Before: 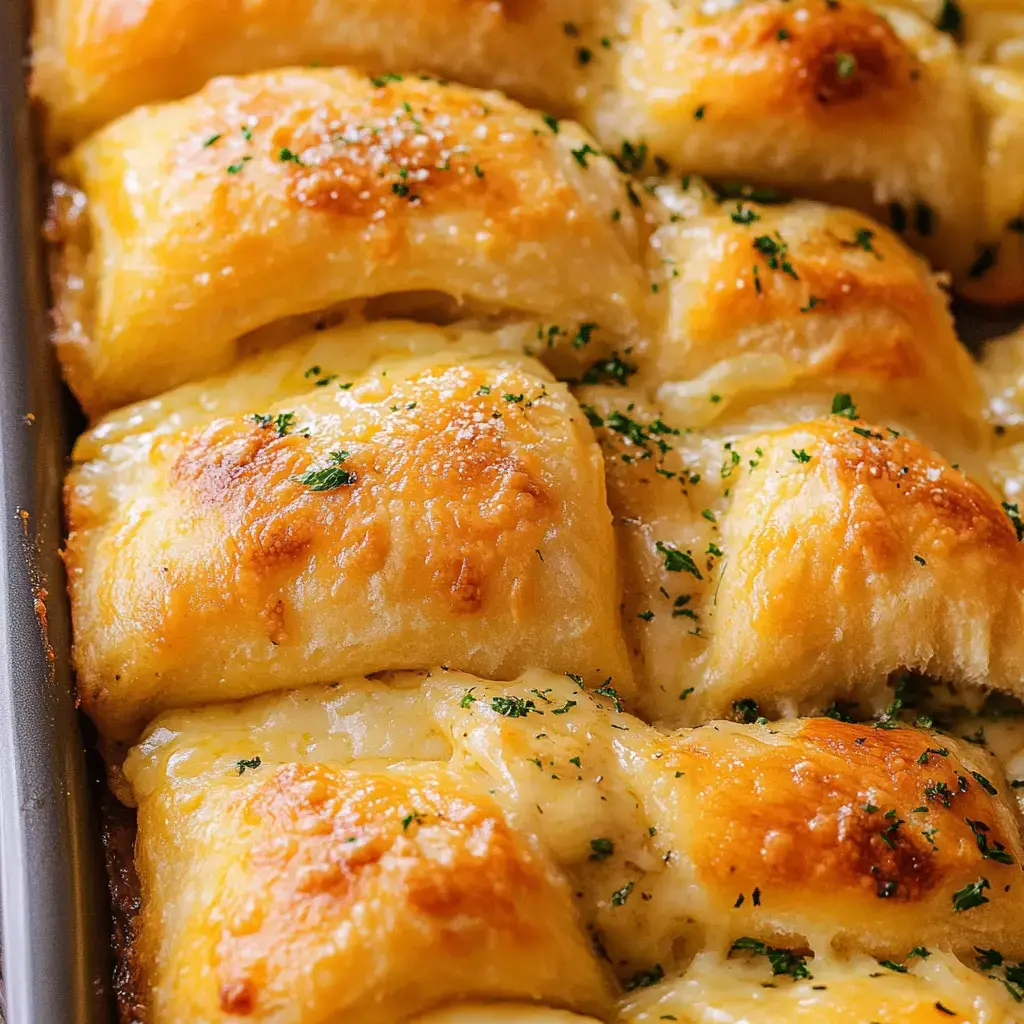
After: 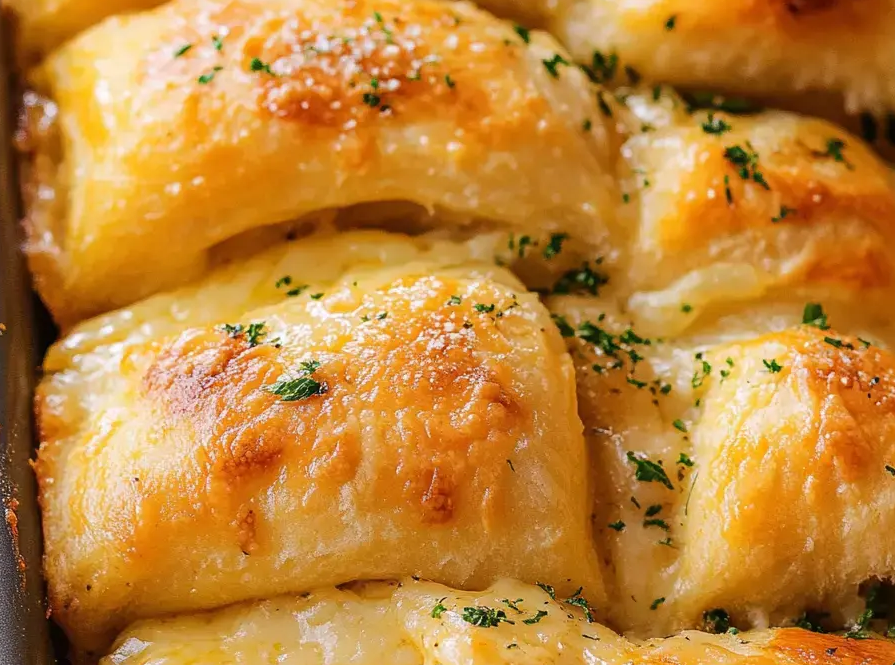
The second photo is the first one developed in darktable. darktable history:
crop: left 2.922%, top 8.839%, right 9.633%, bottom 26.17%
